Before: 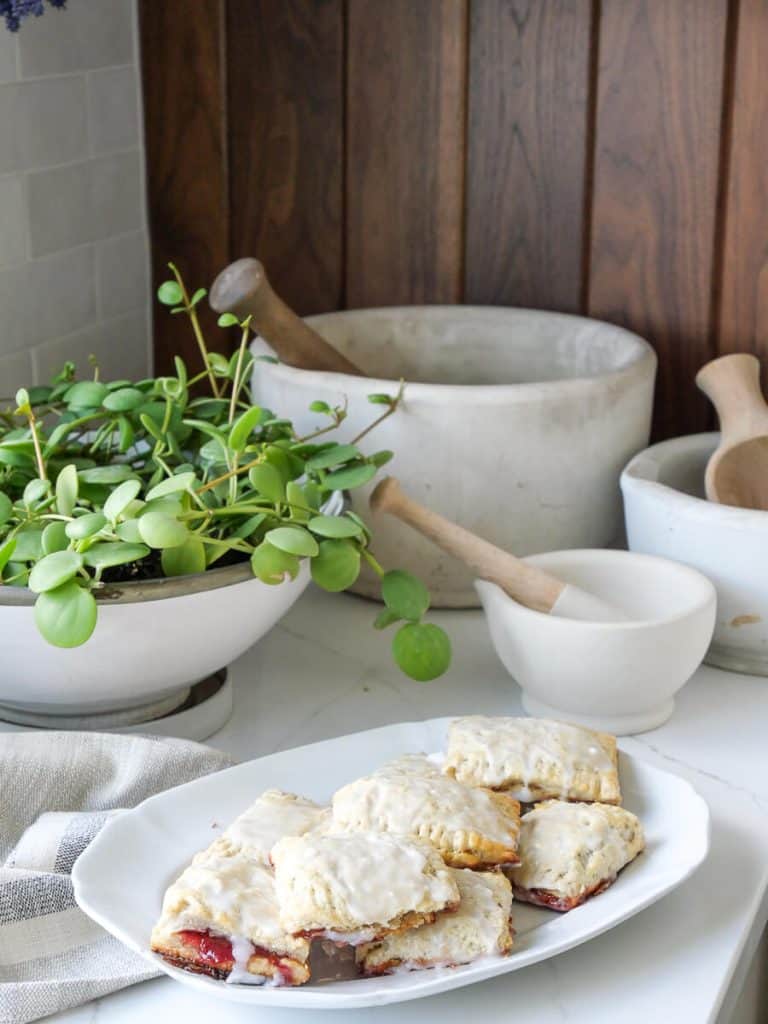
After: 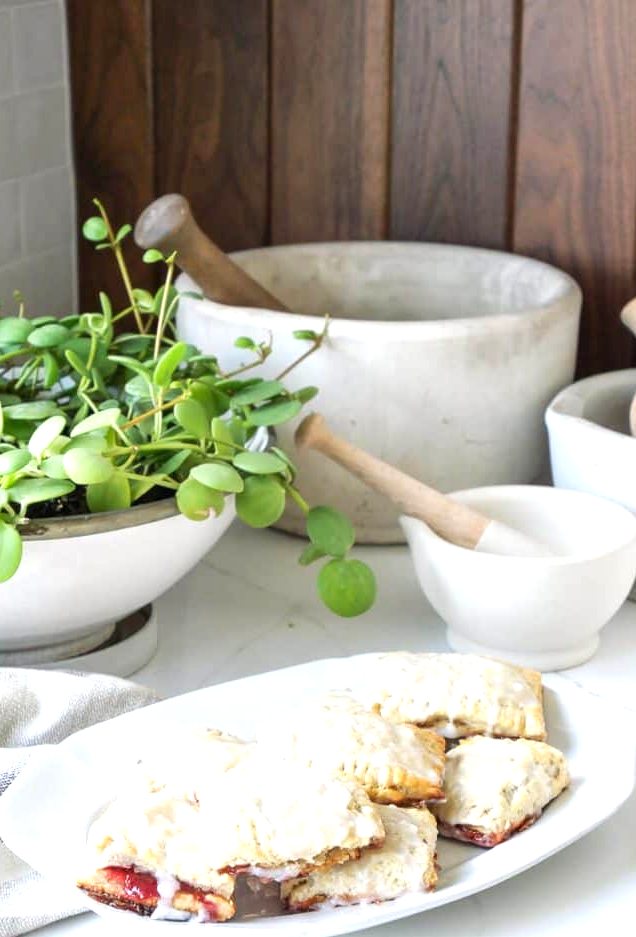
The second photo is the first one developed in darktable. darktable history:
crop: left 9.807%, top 6.259%, right 7.334%, bottom 2.177%
exposure: exposure 0.64 EV, compensate highlight preservation false
